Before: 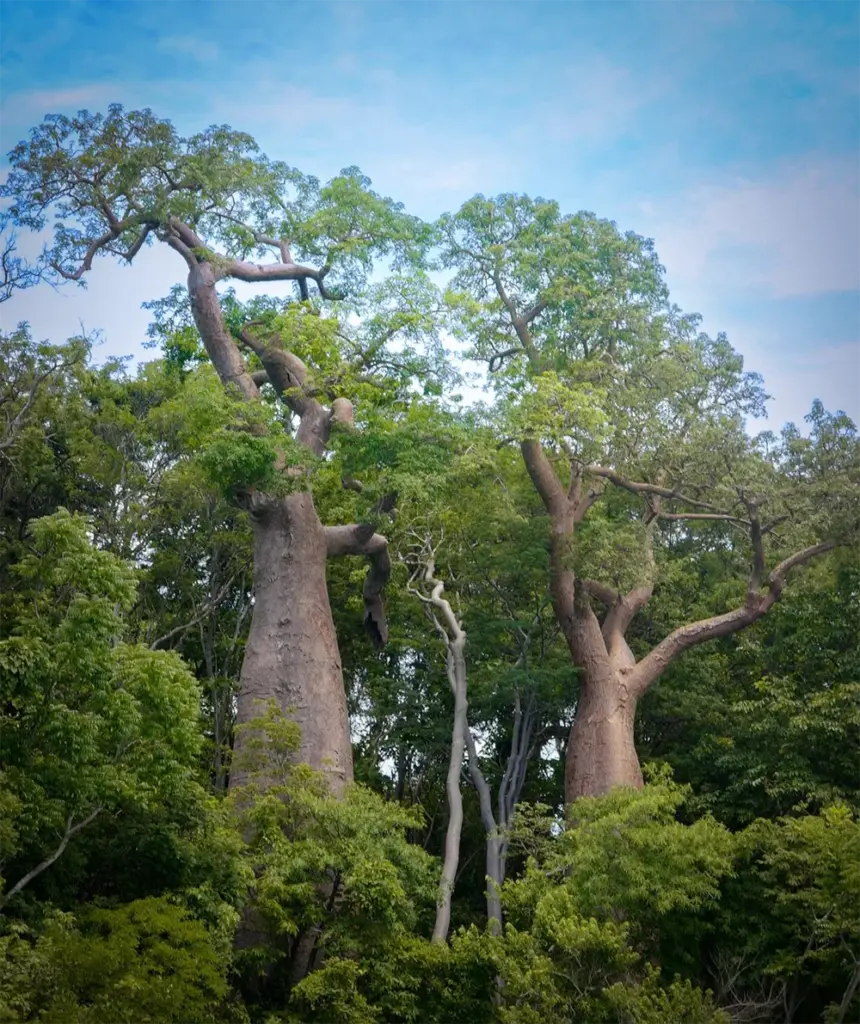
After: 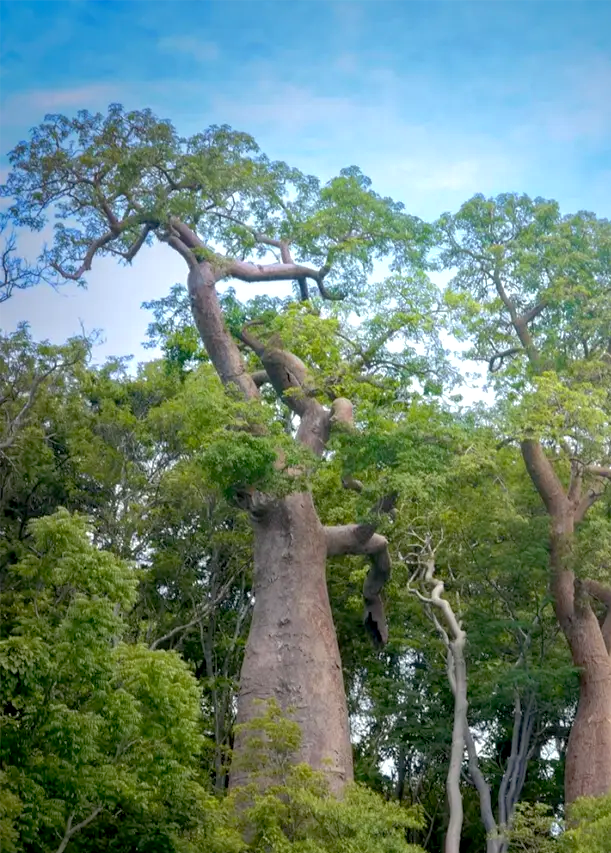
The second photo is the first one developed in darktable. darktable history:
shadows and highlights: on, module defaults
crop: right 28.885%, bottom 16.626%
exposure: black level correction 0.005, exposure 0.286 EV, compensate highlight preservation false
